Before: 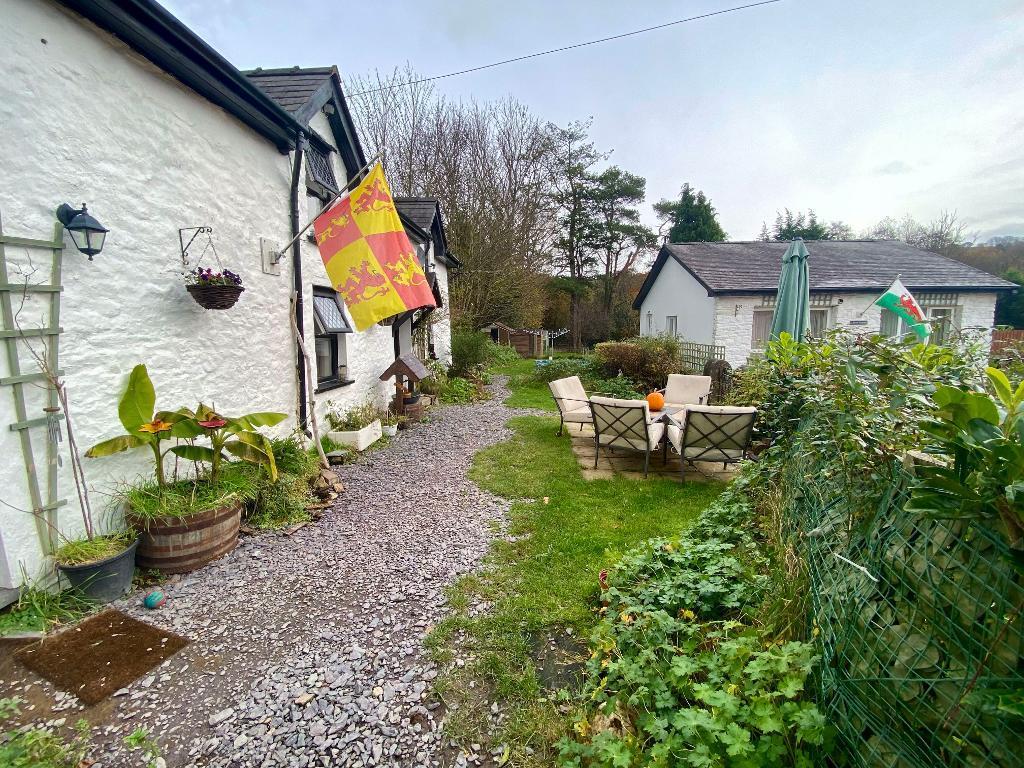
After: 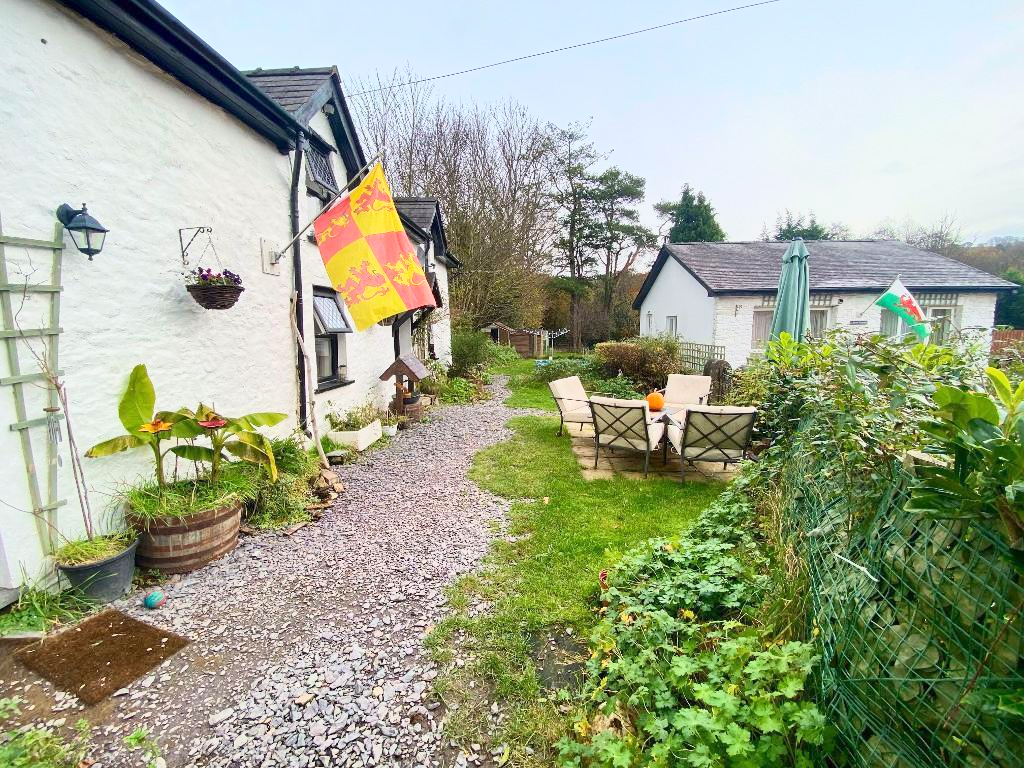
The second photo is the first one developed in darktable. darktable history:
tone equalizer: edges refinement/feathering 500, mask exposure compensation -1.57 EV, preserve details no
exposure: exposure 0.229 EV, compensate exposure bias true, compensate highlight preservation false
base curve: curves: ch0 [(0, 0) (0.088, 0.125) (0.176, 0.251) (0.354, 0.501) (0.613, 0.749) (1, 0.877)]
